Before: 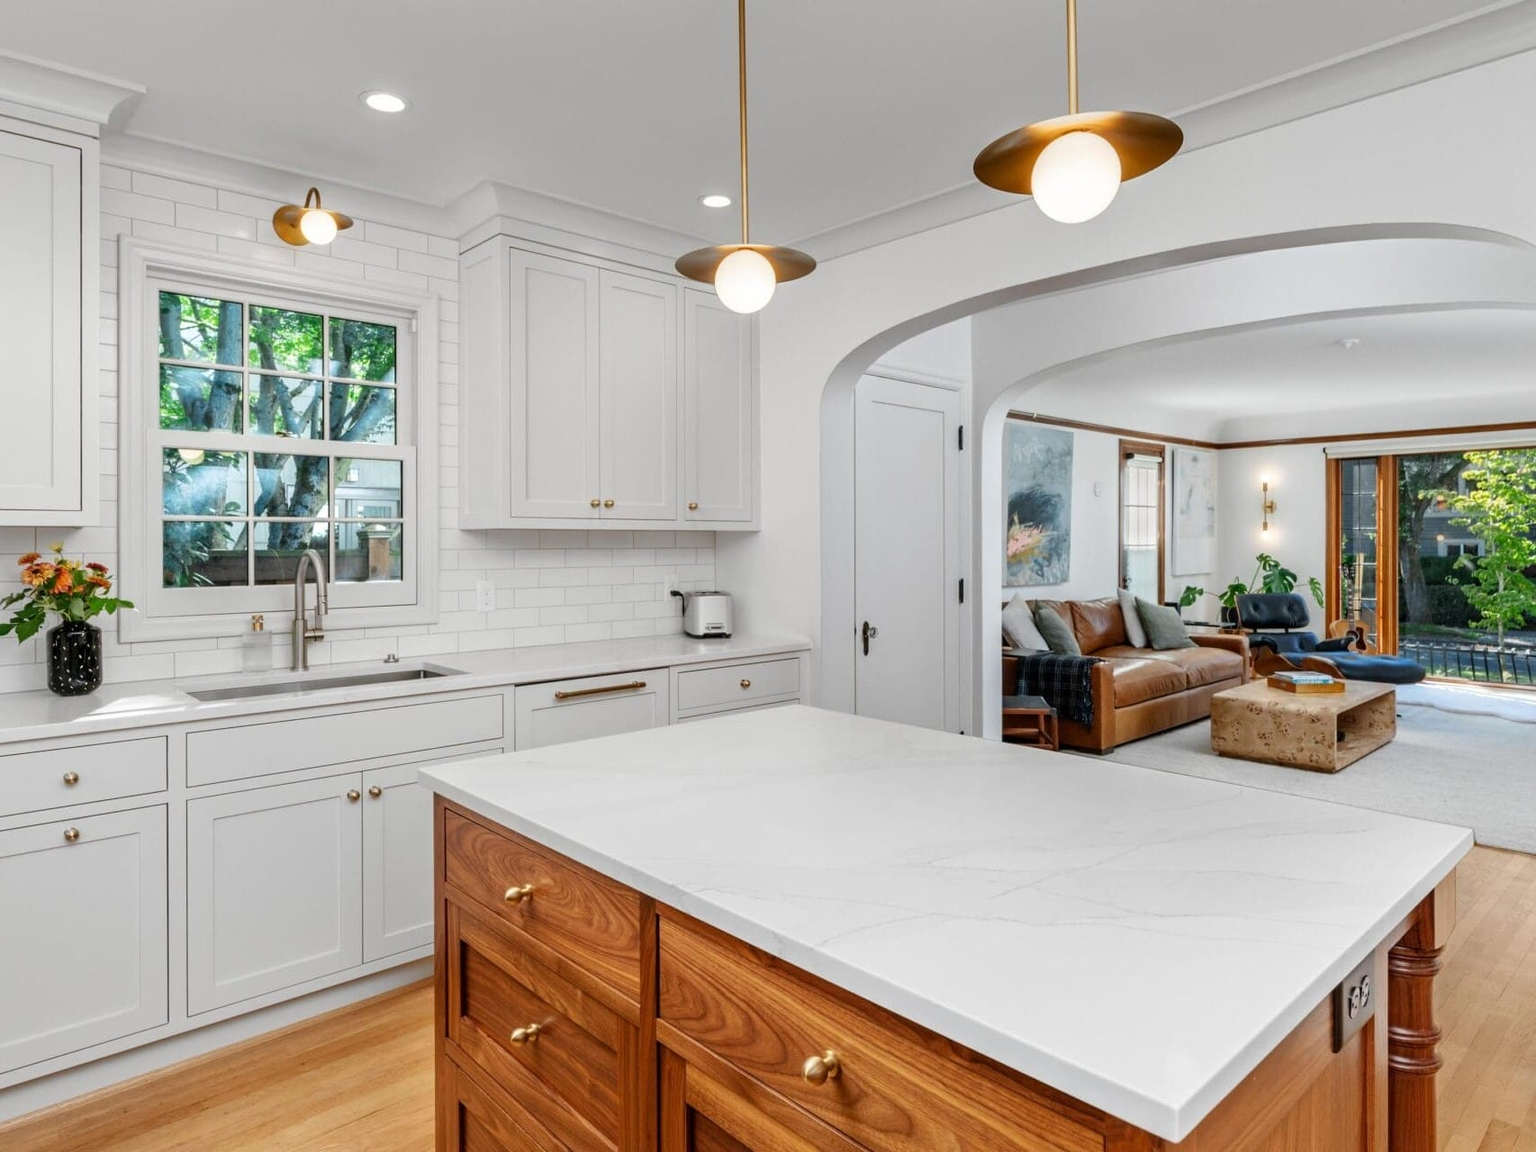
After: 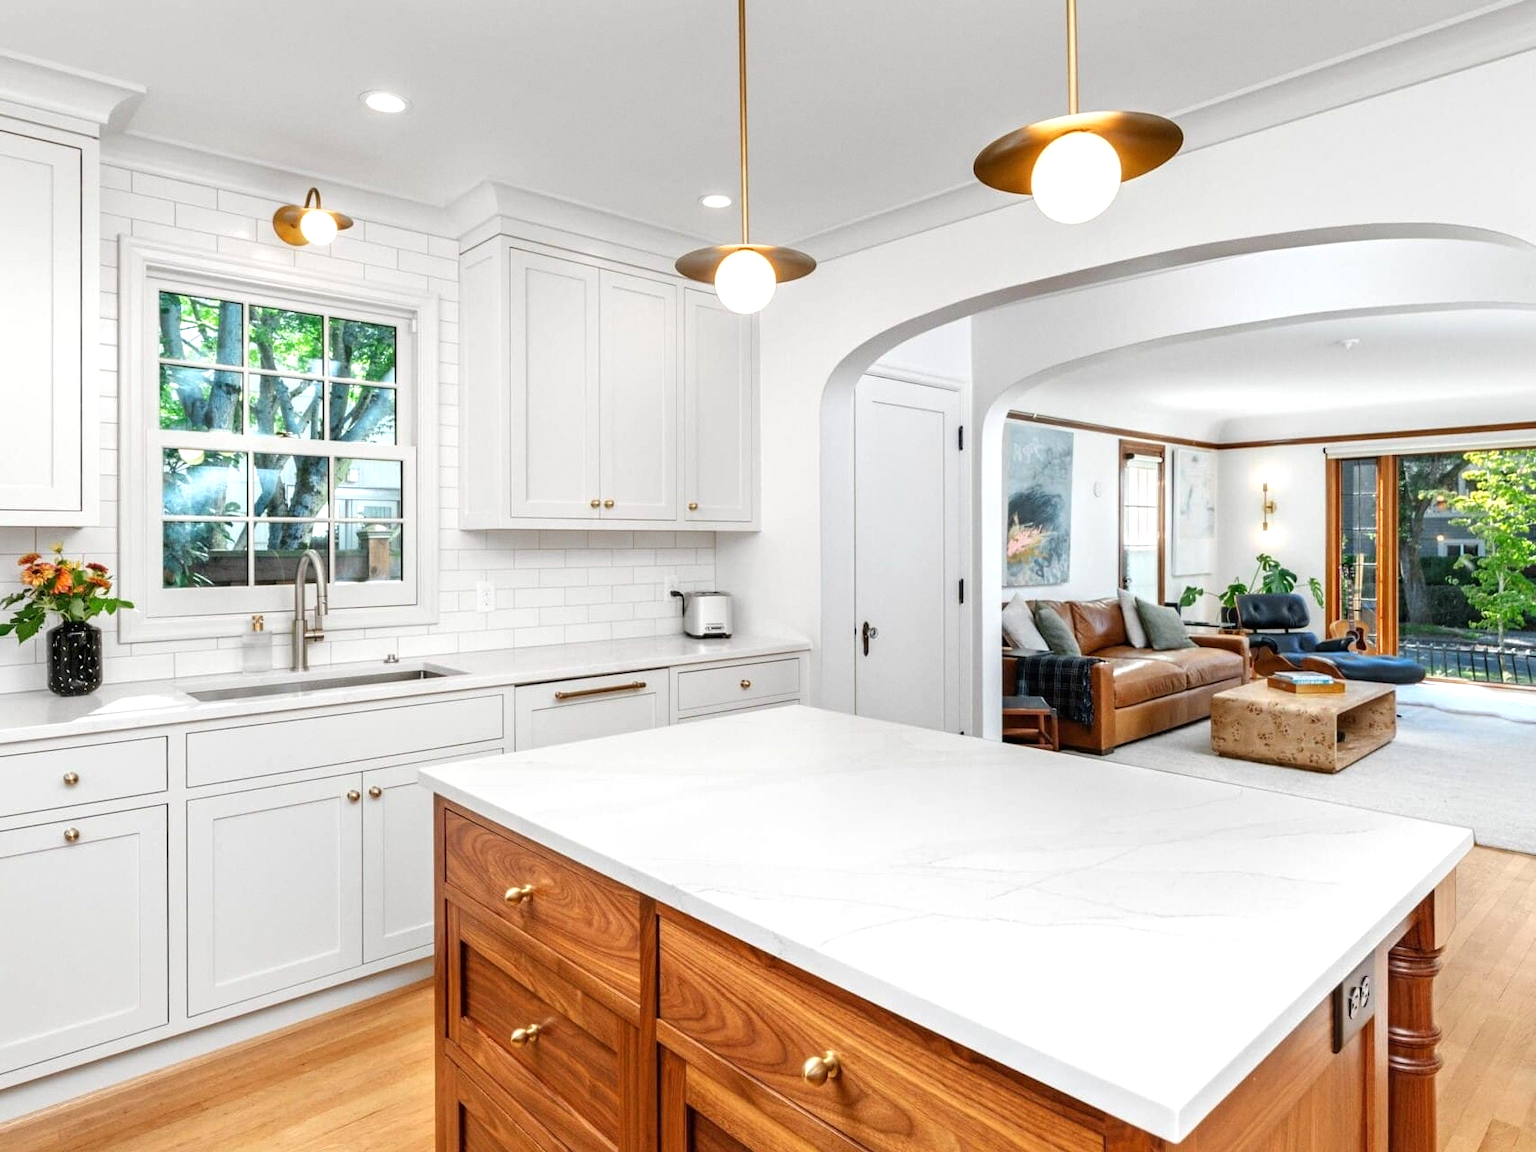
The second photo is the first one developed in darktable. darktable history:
grain: coarseness 0.09 ISO, strength 10%
exposure: black level correction 0, exposure 0.5 EV, compensate highlight preservation false
